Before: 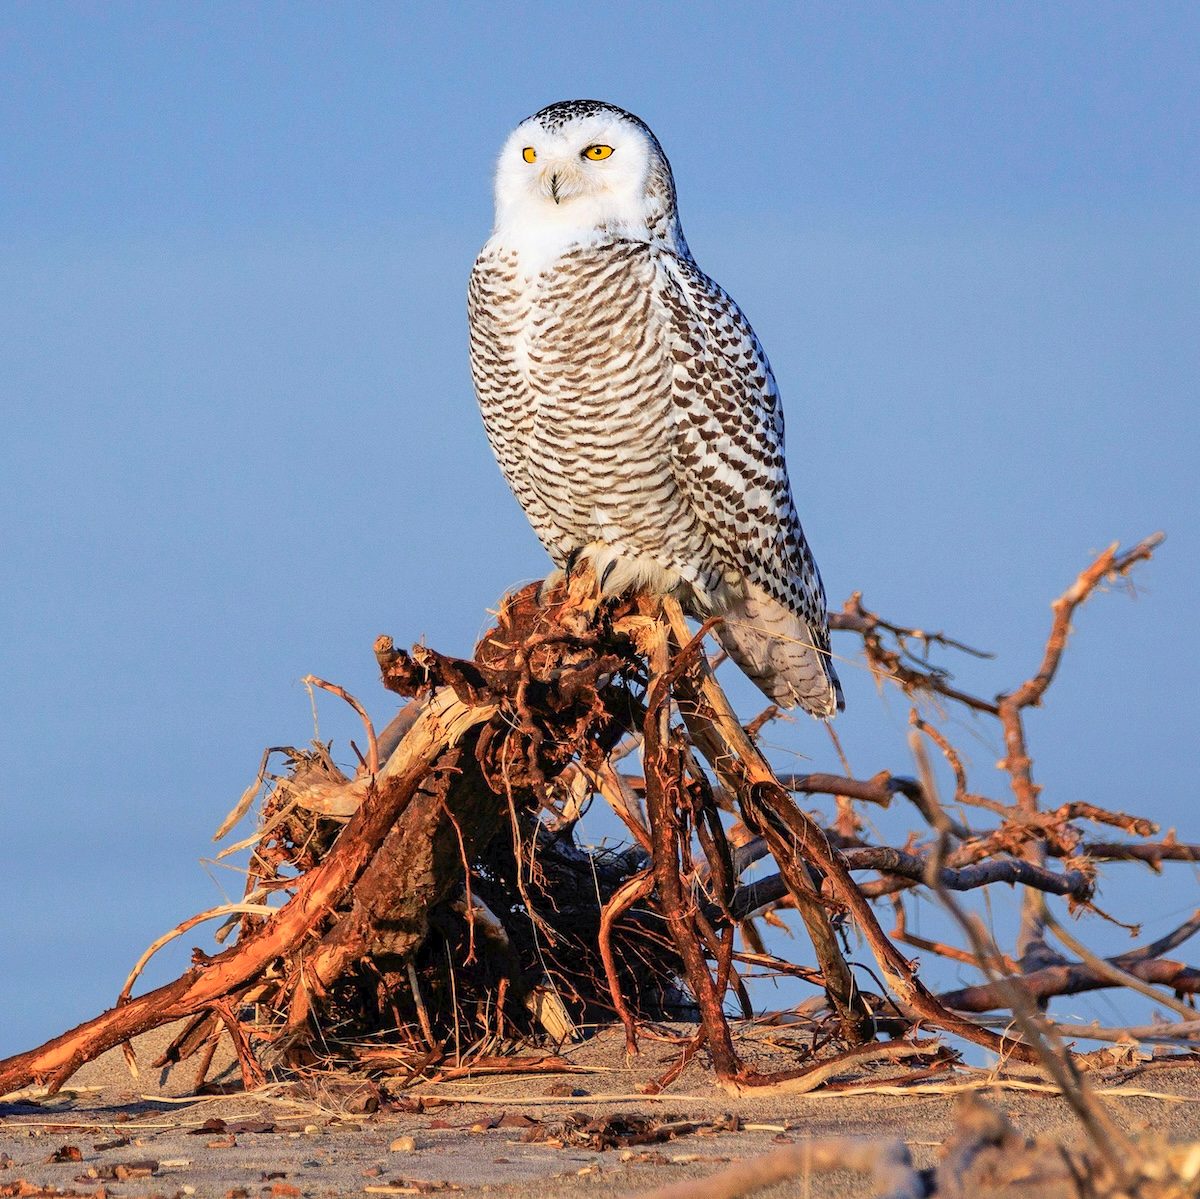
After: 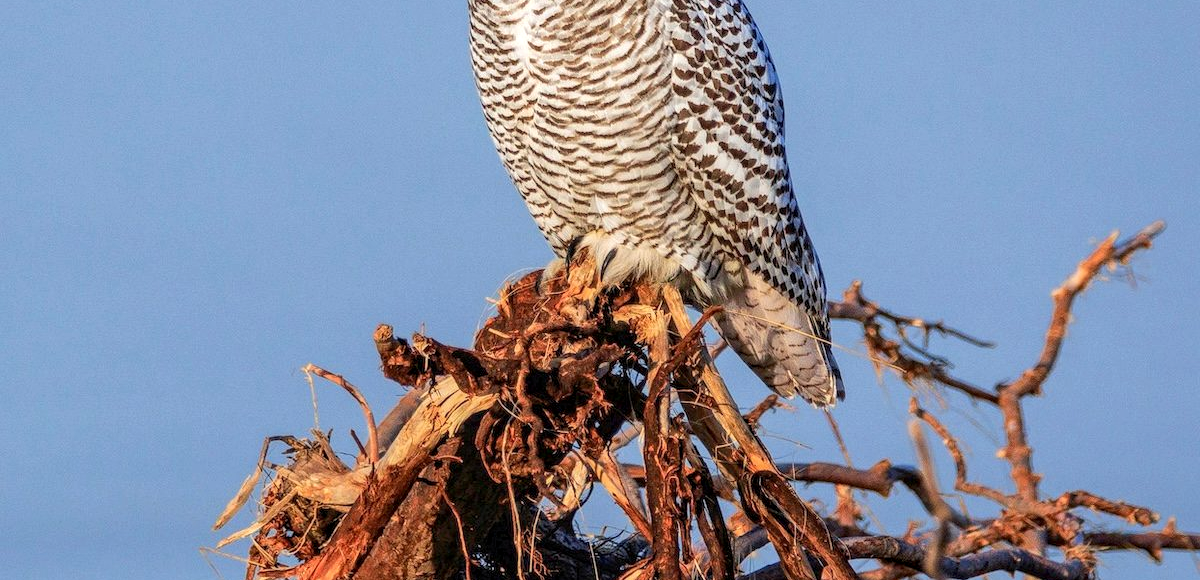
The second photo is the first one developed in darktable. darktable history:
exposure: exposure 0.014 EV, compensate highlight preservation false
crop and rotate: top 26.056%, bottom 25.543%
local contrast: on, module defaults
